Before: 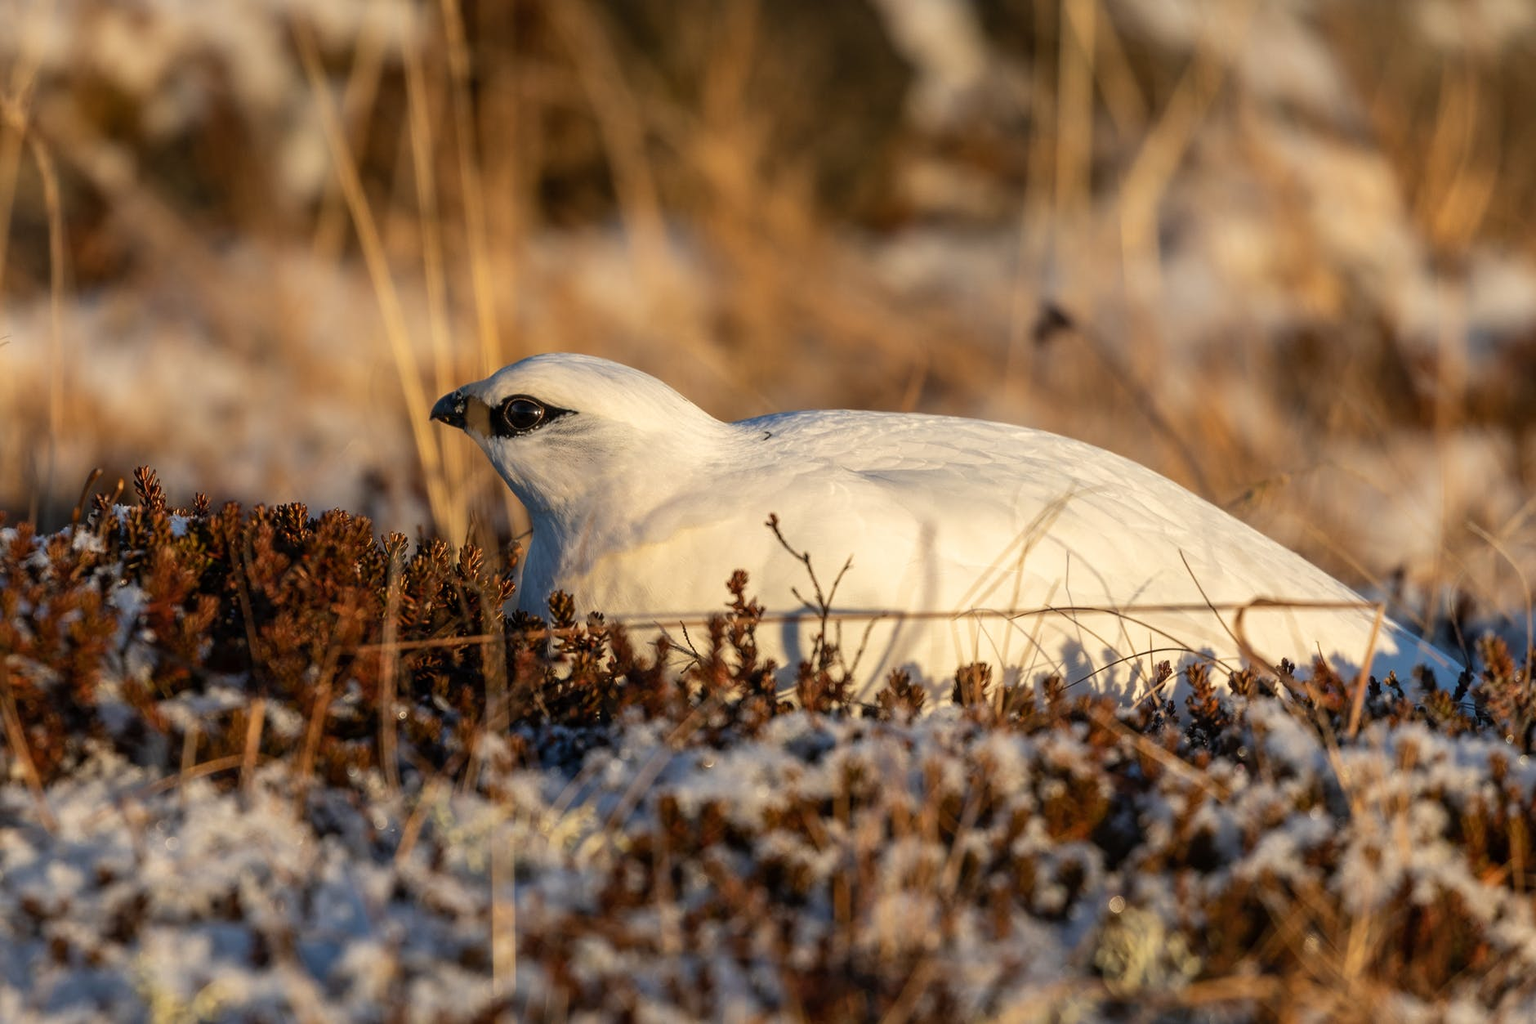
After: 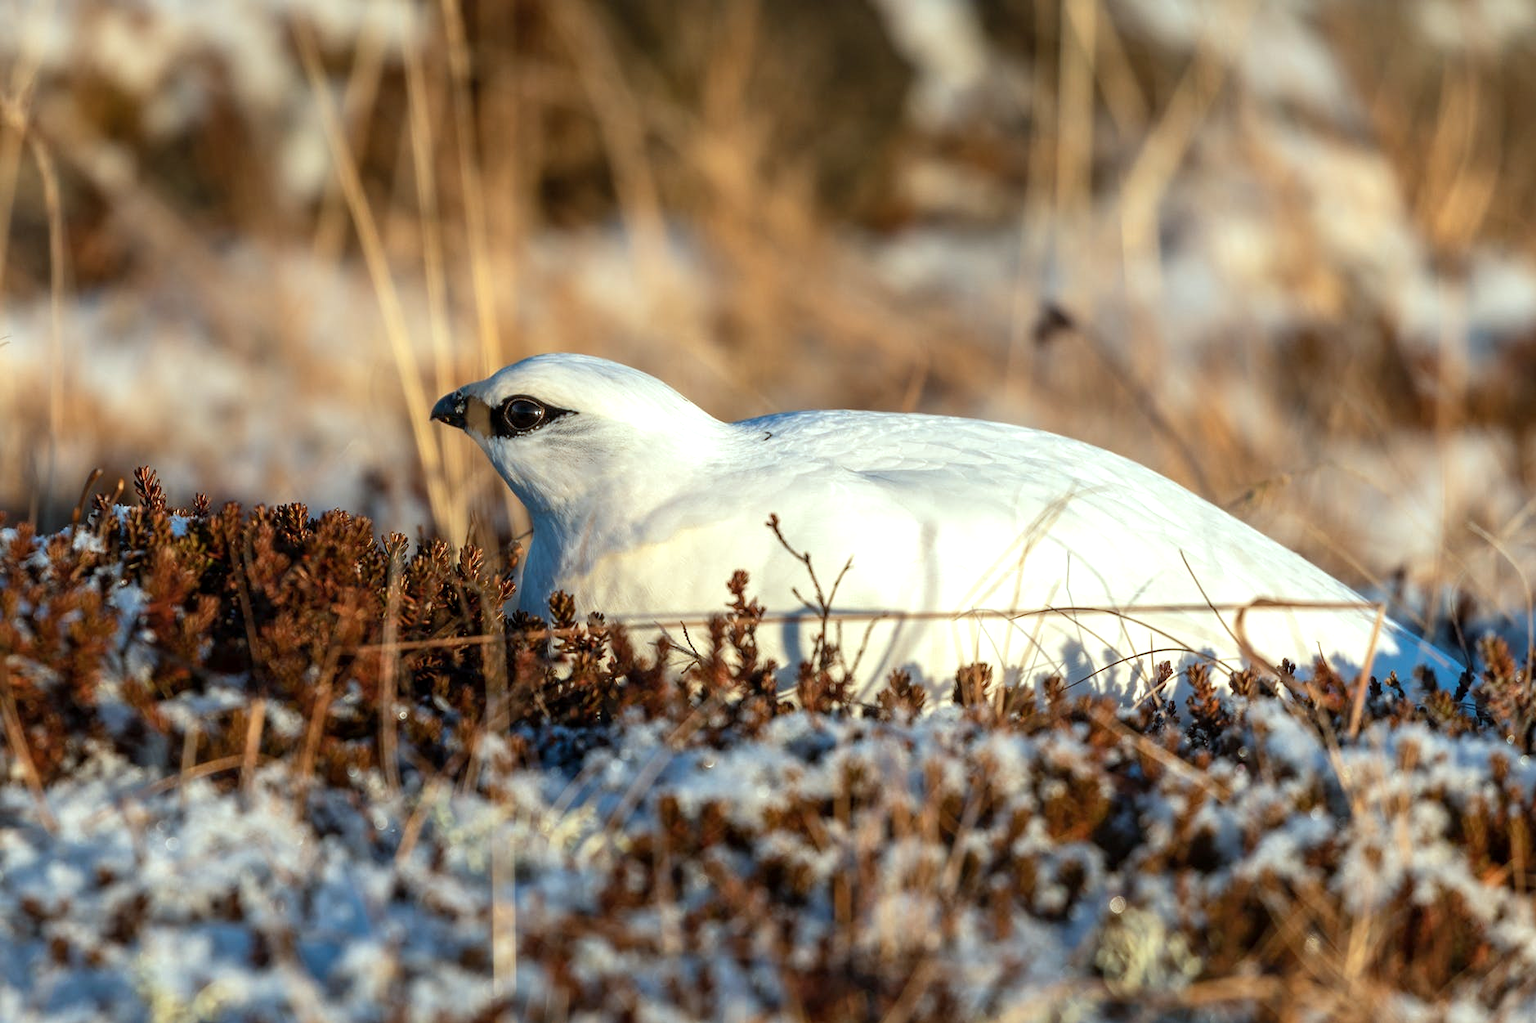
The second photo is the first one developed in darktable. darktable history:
exposure: black level correction 0.001, exposure 0.5 EV, compensate exposure bias true, compensate highlight preservation false
color correction: highlights a* -11.71, highlights b* -15.58
